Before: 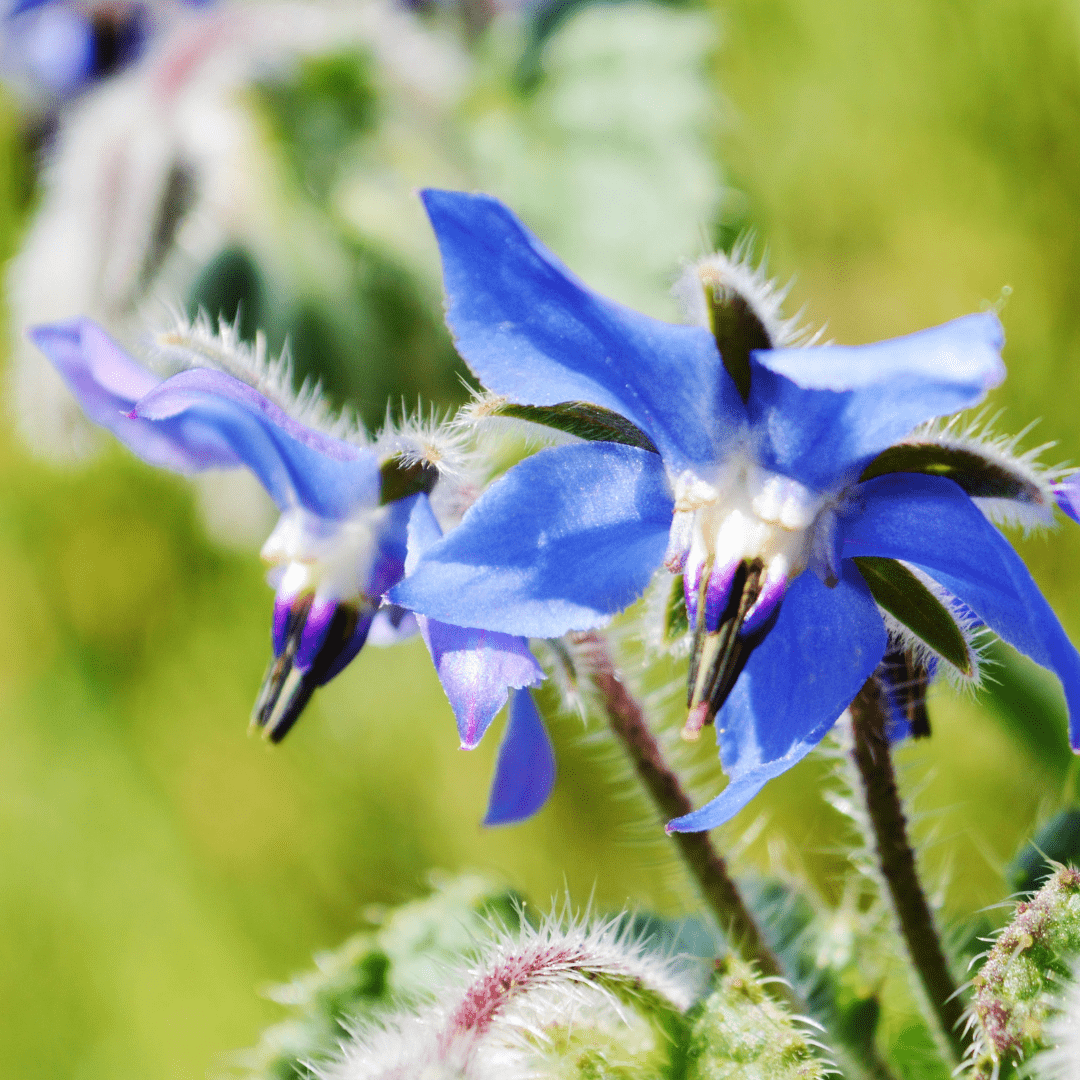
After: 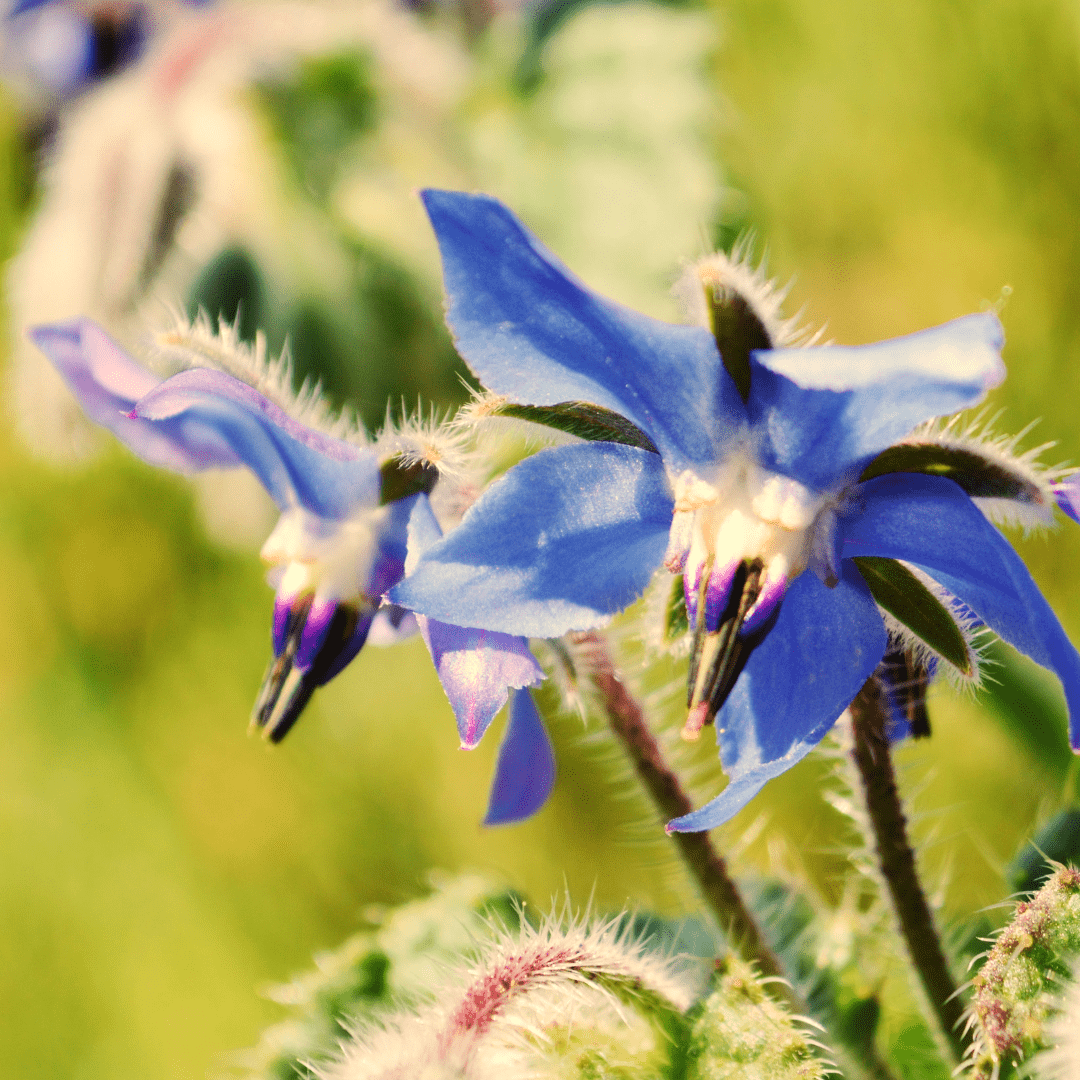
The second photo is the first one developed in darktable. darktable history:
white balance: red 1.123, blue 0.83
exposure: compensate highlight preservation false
